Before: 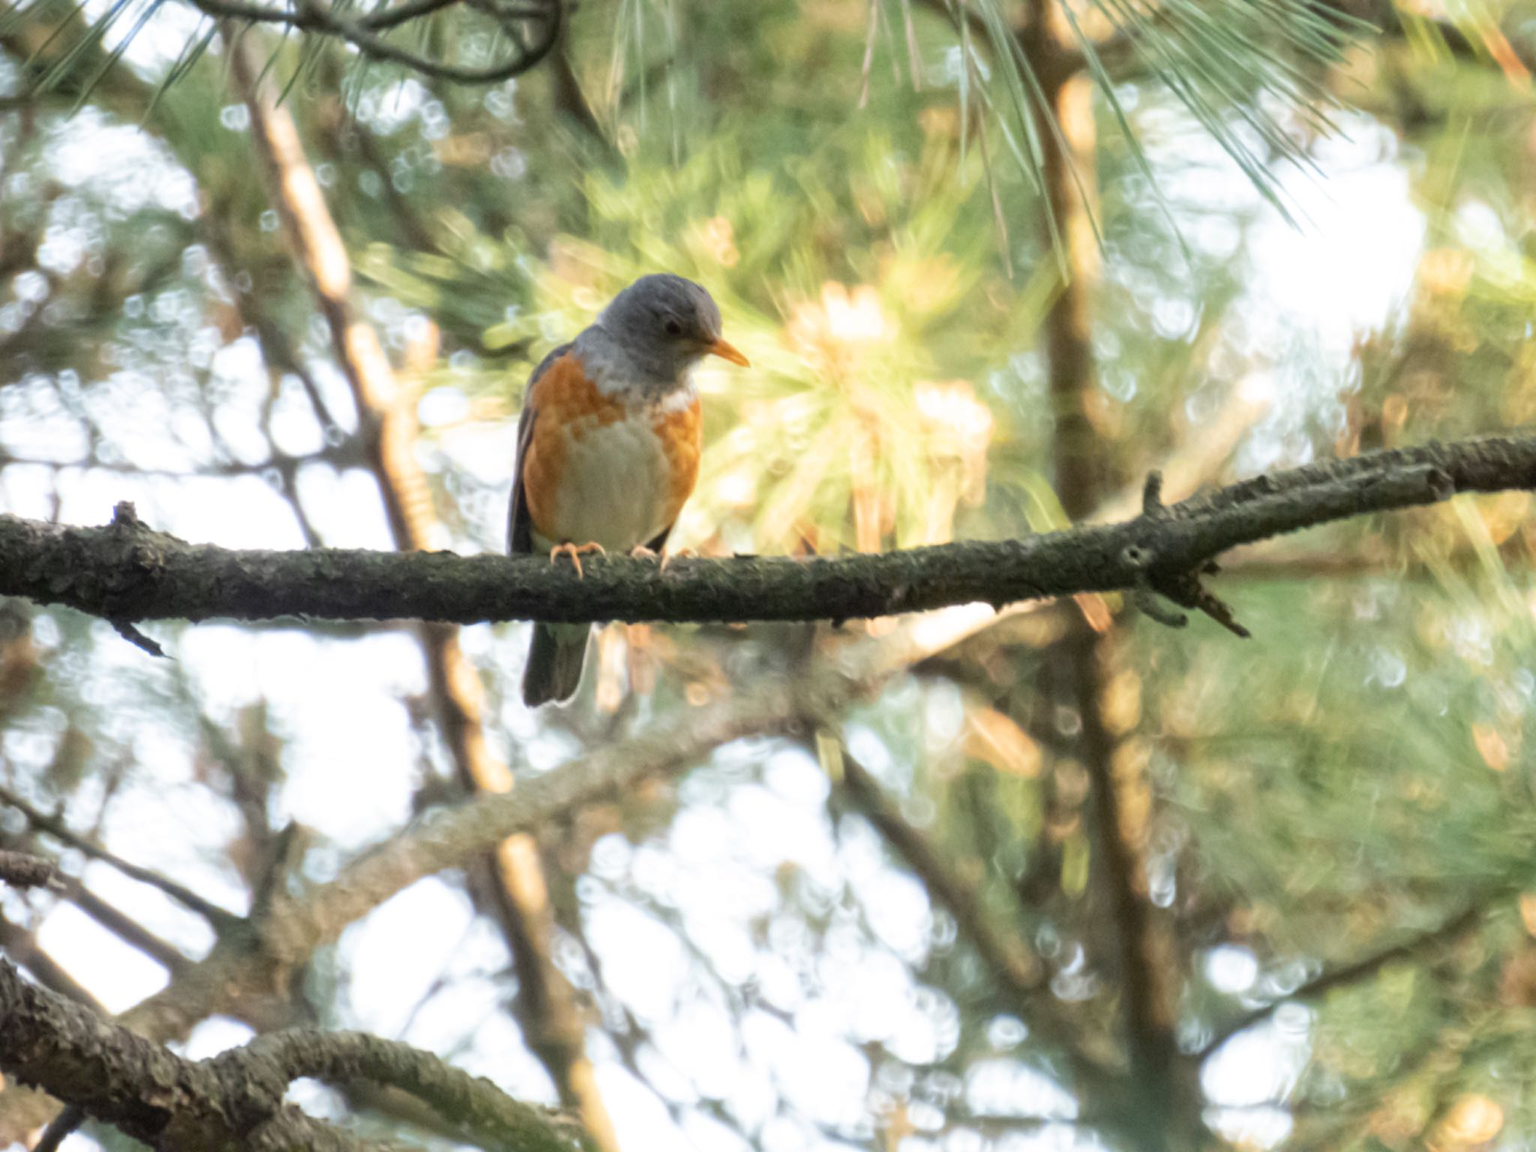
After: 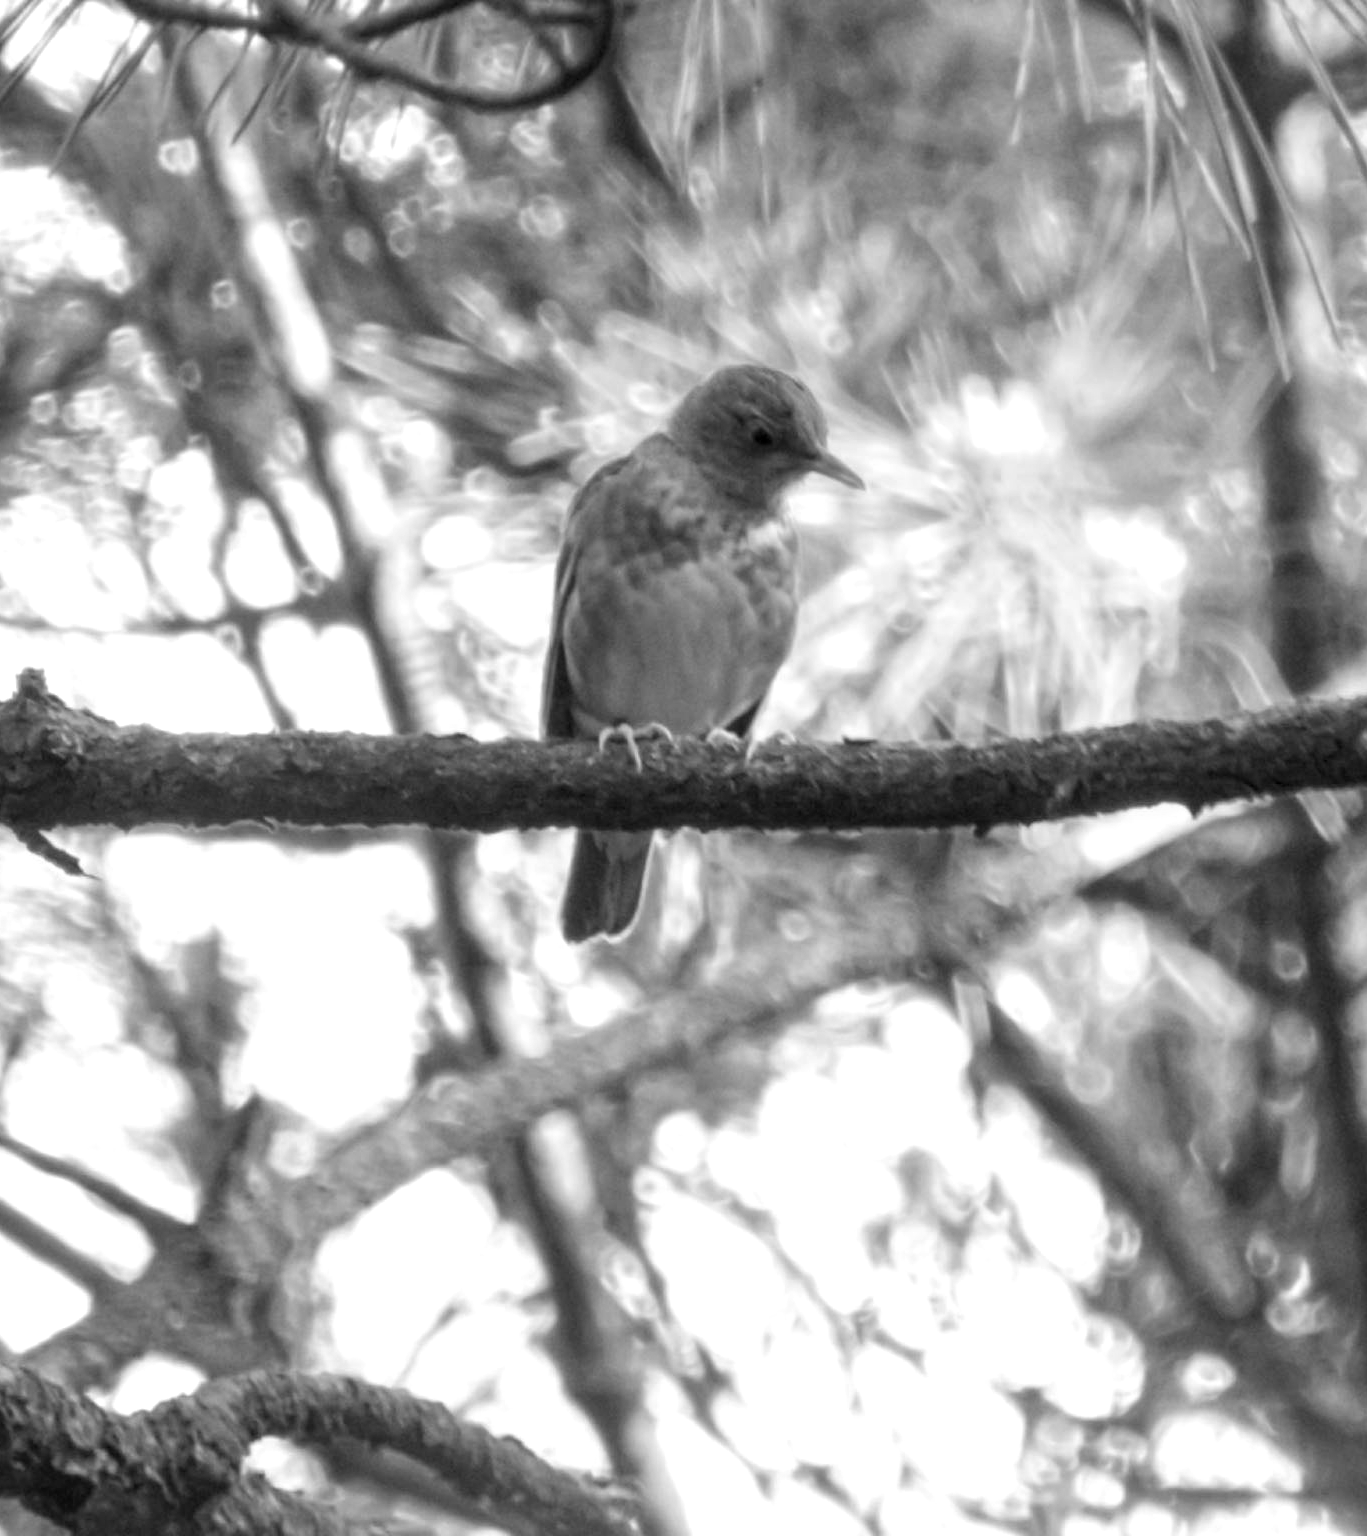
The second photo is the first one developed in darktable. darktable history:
crop and rotate: left 6.628%, right 26.595%
local contrast: on, module defaults
contrast brightness saturation: saturation -0.984
color calibration: output gray [0.22, 0.42, 0.37, 0], illuminant as shot in camera, x 0.379, y 0.396, temperature 4129.96 K
